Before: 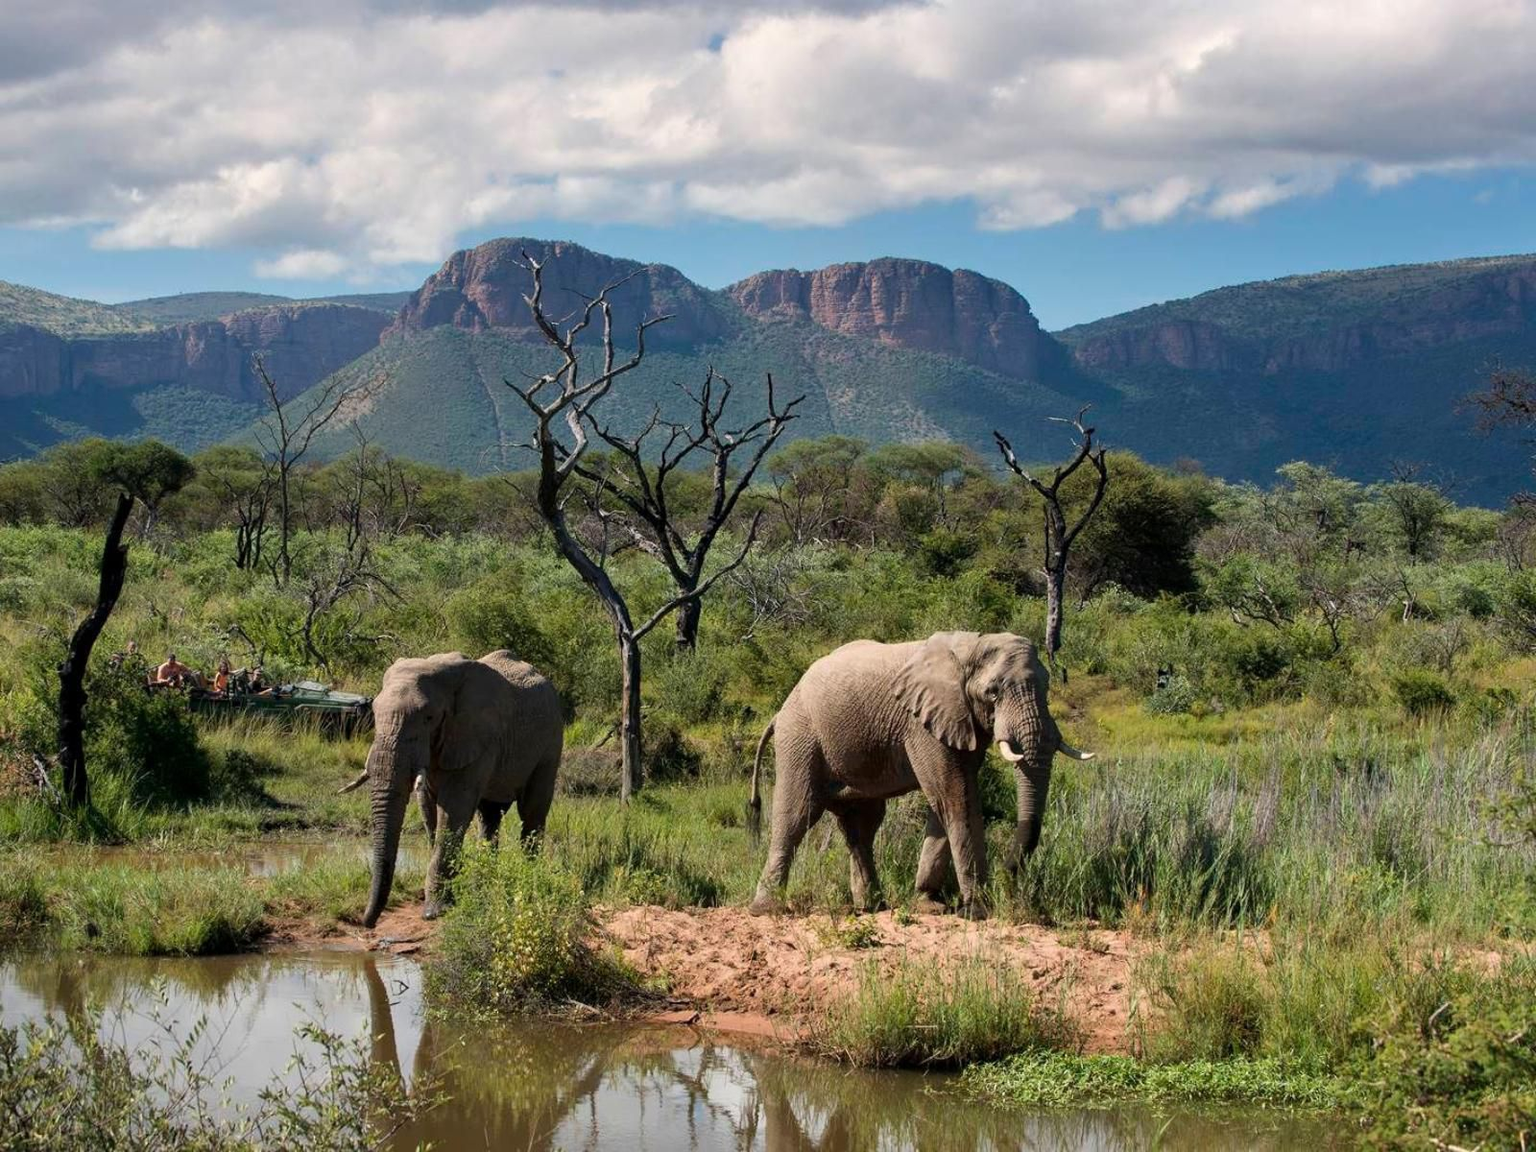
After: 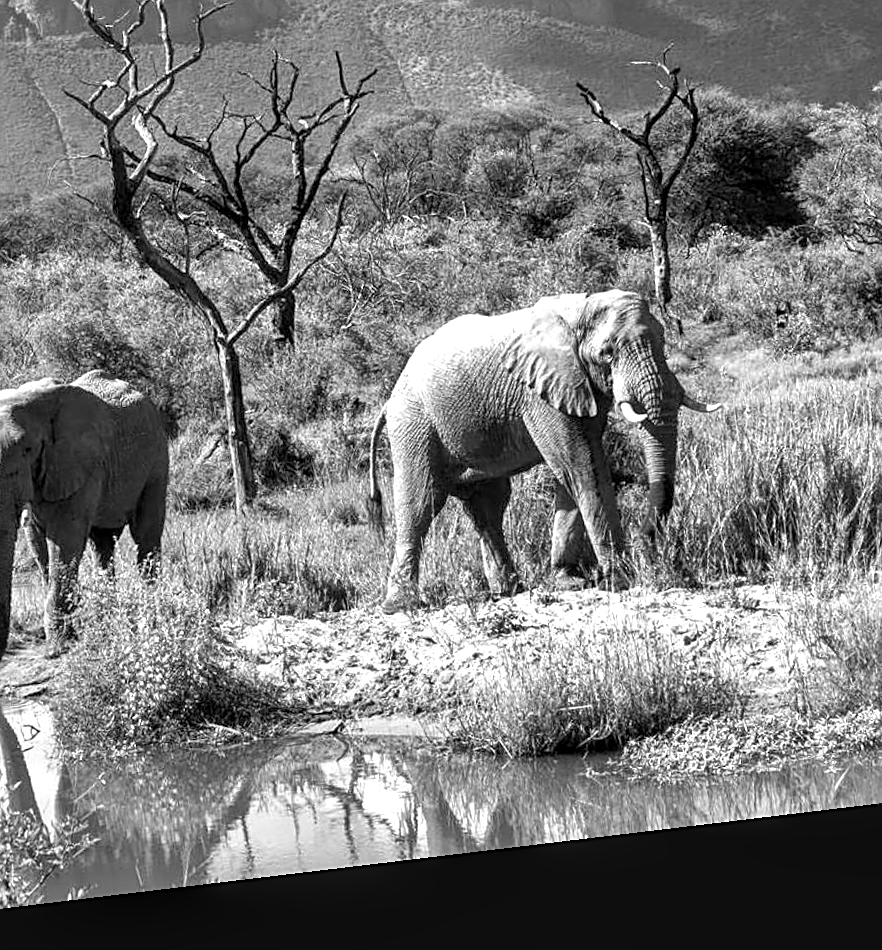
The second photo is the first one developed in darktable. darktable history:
crop and rotate: left 29.237%, top 31.152%, right 19.807%
sharpen: on, module defaults
rotate and perspective: rotation -6.83°, automatic cropping off
monochrome: a -71.75, b 75.82
local contrast: detail 130%
shadows and highlights: soften with gaussian
exposure: black level correction 0, exposure 1.2 EV, compensate highlight preservation false
